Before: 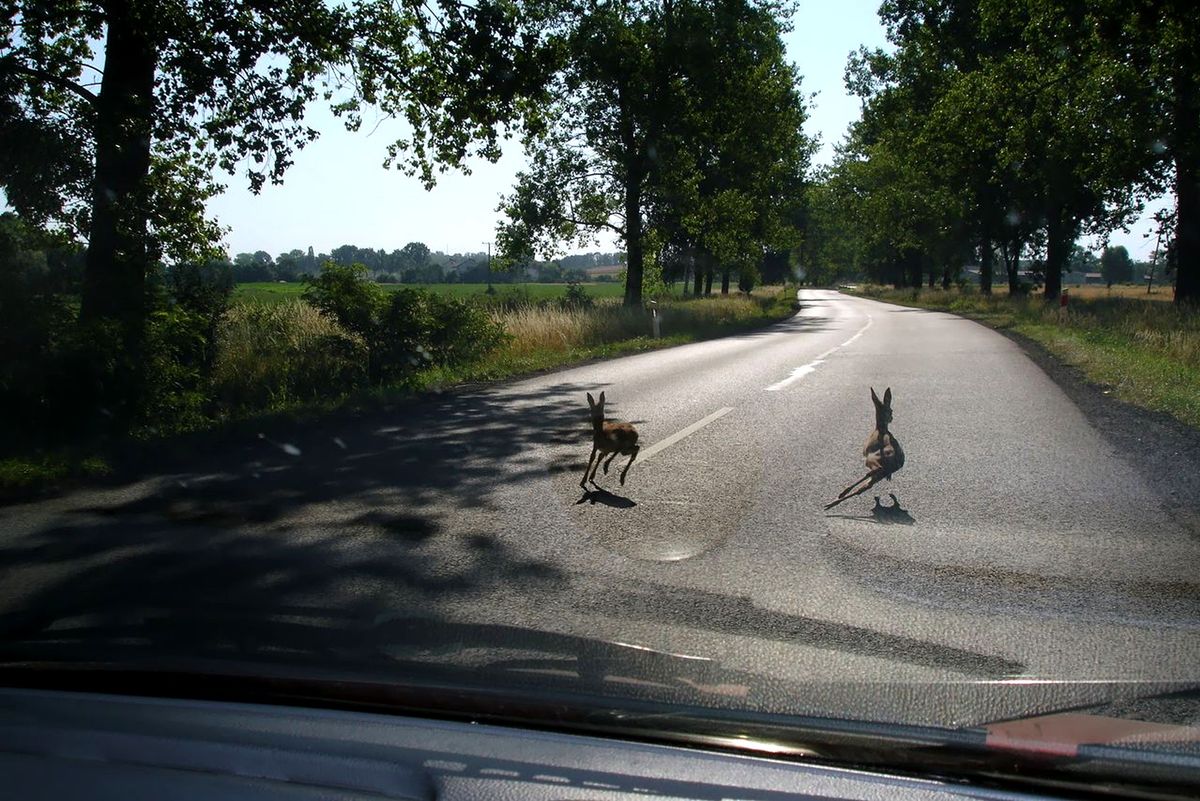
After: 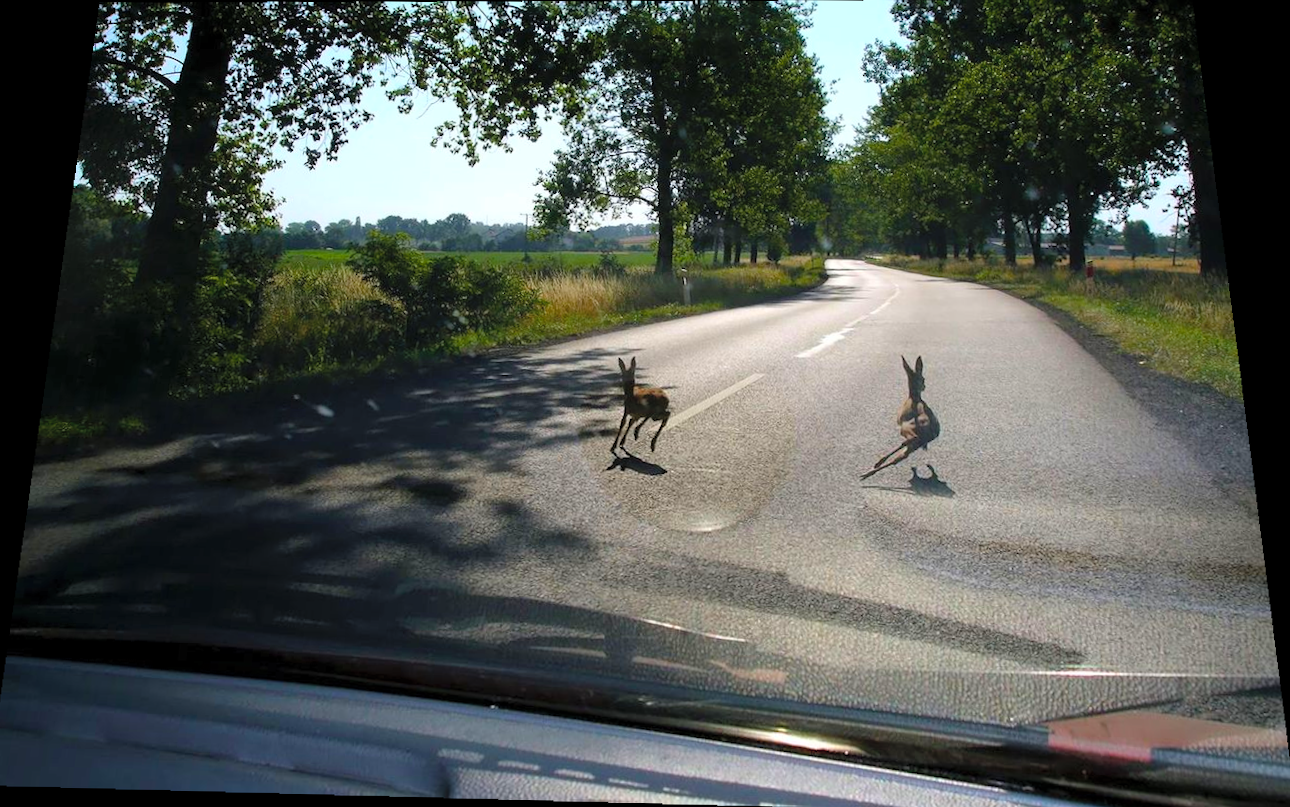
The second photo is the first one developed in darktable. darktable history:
rotate and perspective: rotation 0.128°, lens shift (vertical) -0.181, lens shift (horizontal) -0.044, shear 0.001, automatic cropping off
contrast brightness saturation: brightness 0.13
crop and rotate: angle -0.5°
color balance rgb: perceptual saturation grading › global saturation 30%, global vibrance 20%
